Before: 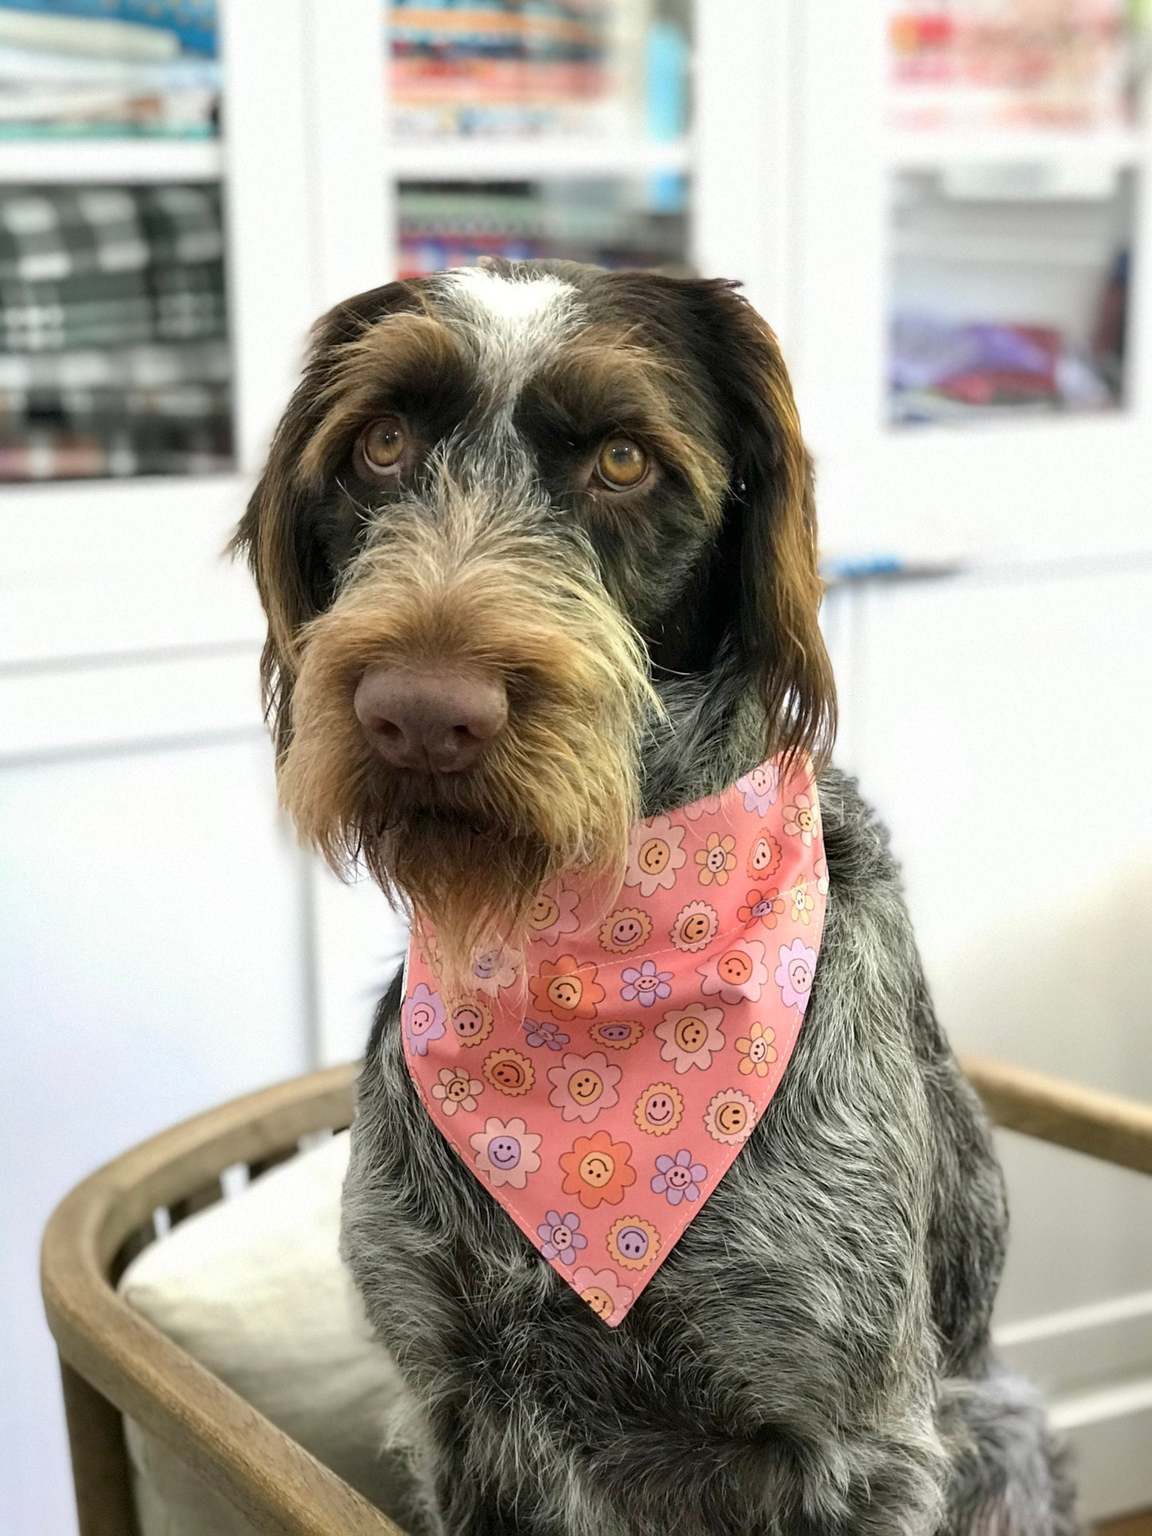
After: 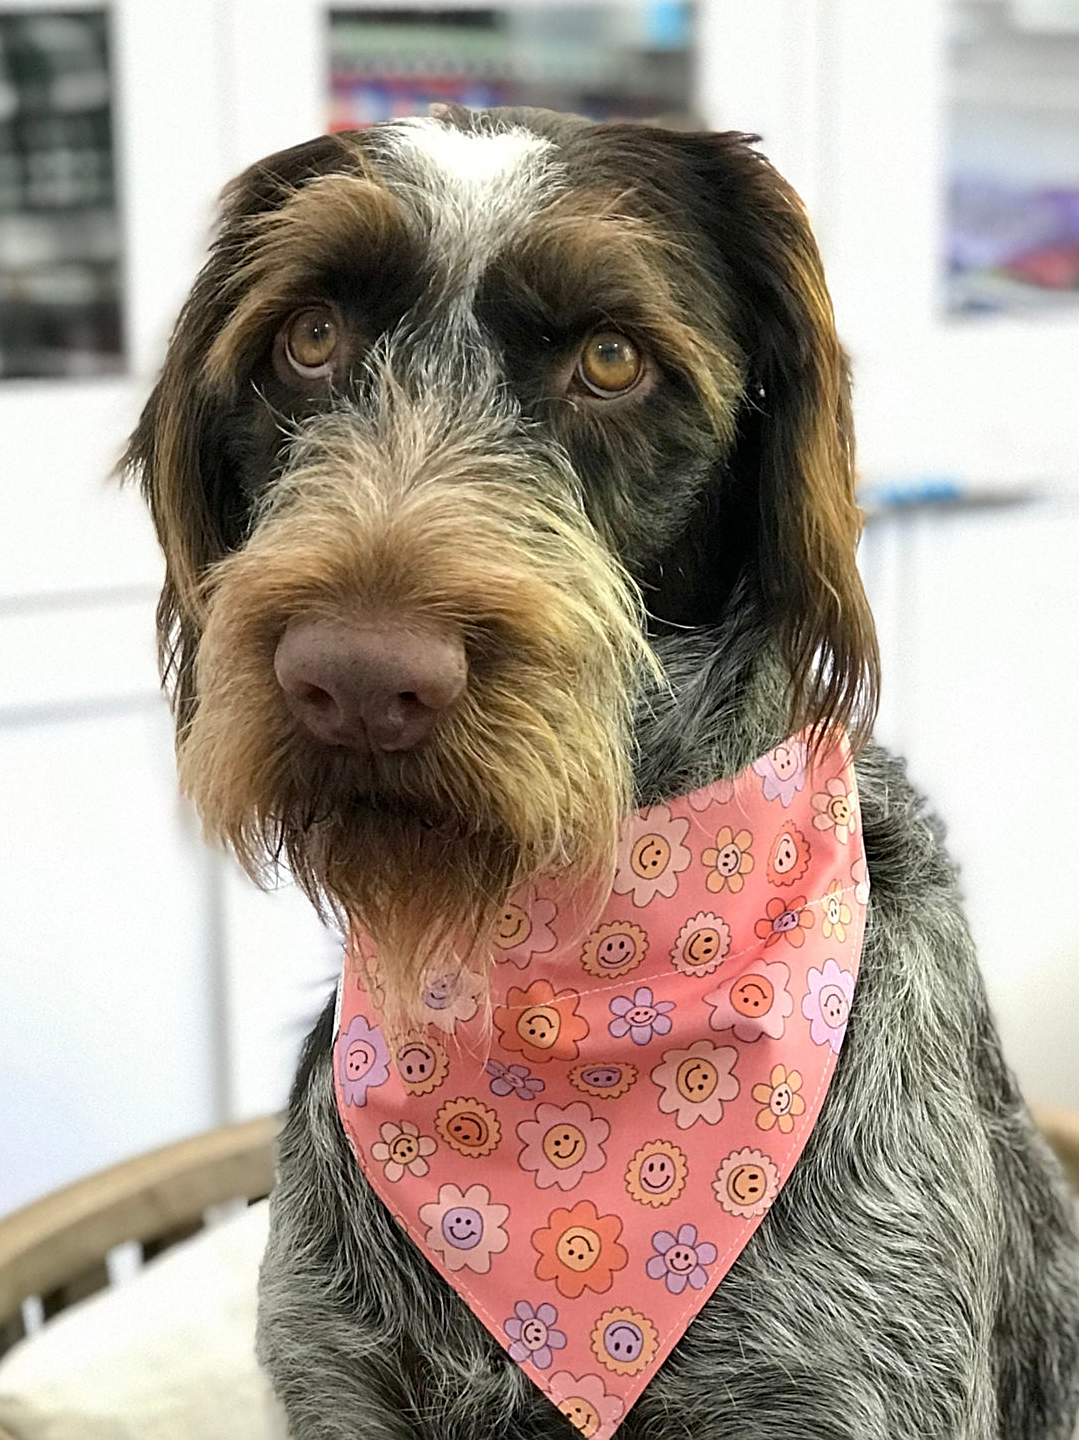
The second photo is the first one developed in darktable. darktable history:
sharpen: on, module defaults
white balance: red 1, blue 1
crop and rotate: left 11.831%, top 11.346%, right 13.429%, bottom 13.899%
